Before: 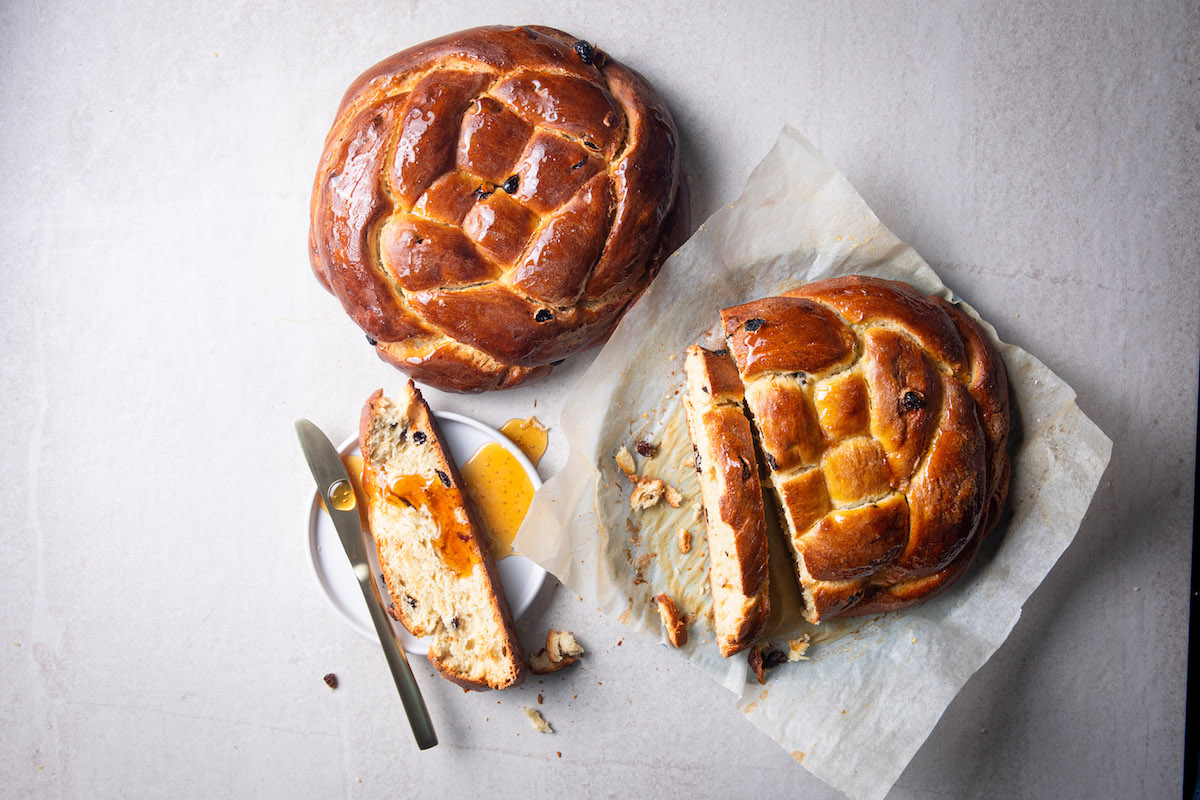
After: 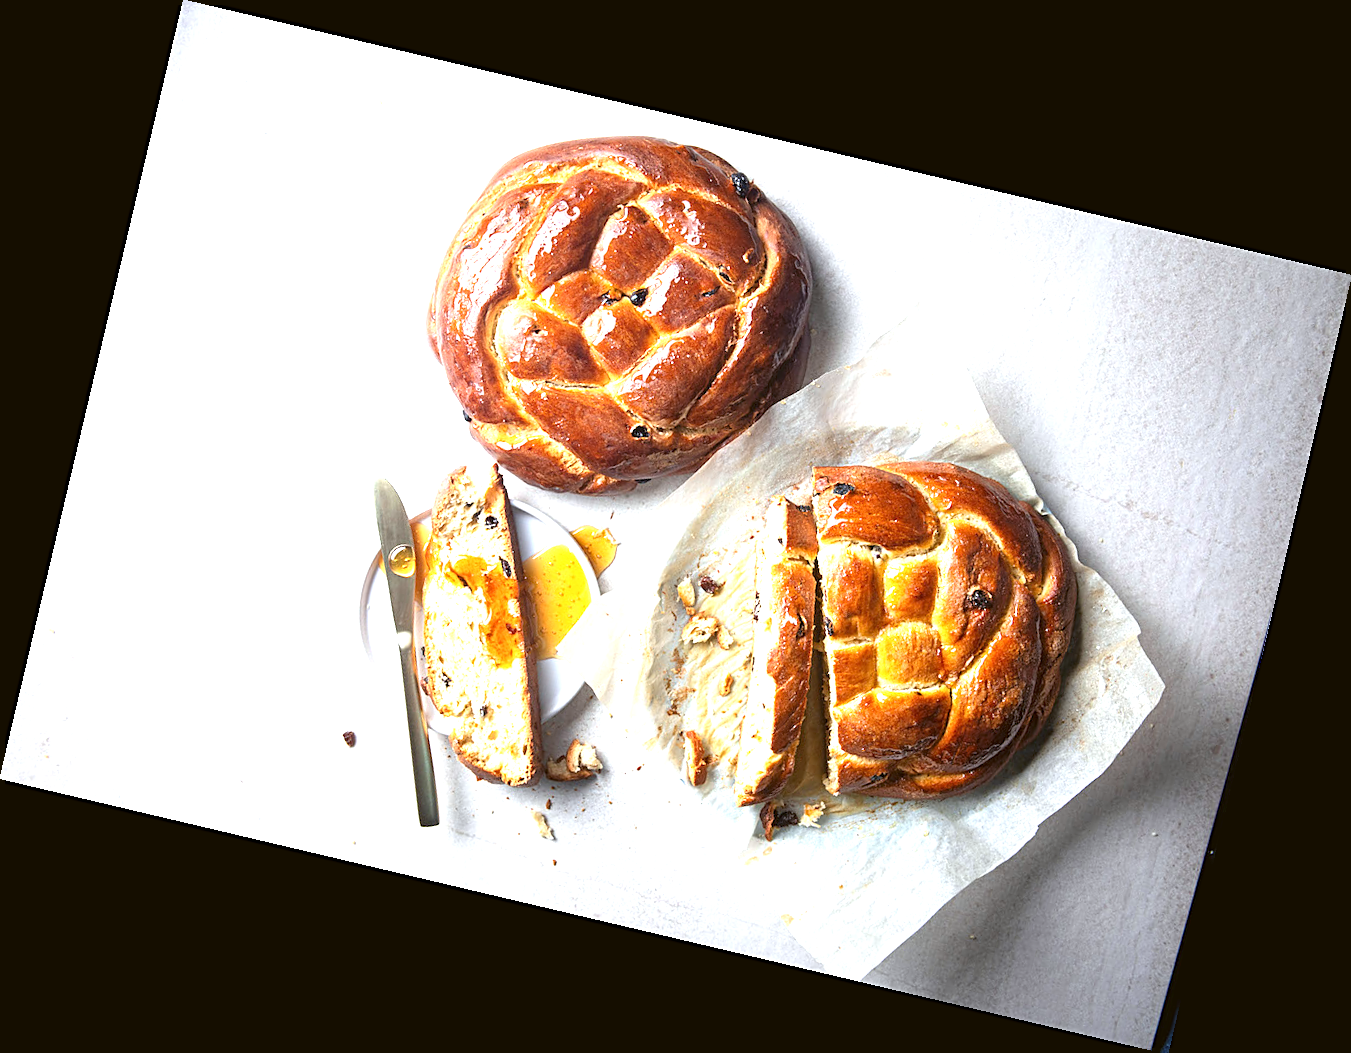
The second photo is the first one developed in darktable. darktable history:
rotate and perspective: rotation 13.27°, automatic cropping off
color balance: lift [1.004, 1.002, 1.002, 0.998], gamma [1, 1.007, 1.002, 0.993], gain [1, 0.977, 1.013, 1.023], contrast -3.64%
sharpen: on, module defaults
exposure: black level correction 0, exposure 1.1 EV, compensate exposure bias true, compensate highlight preservation false
